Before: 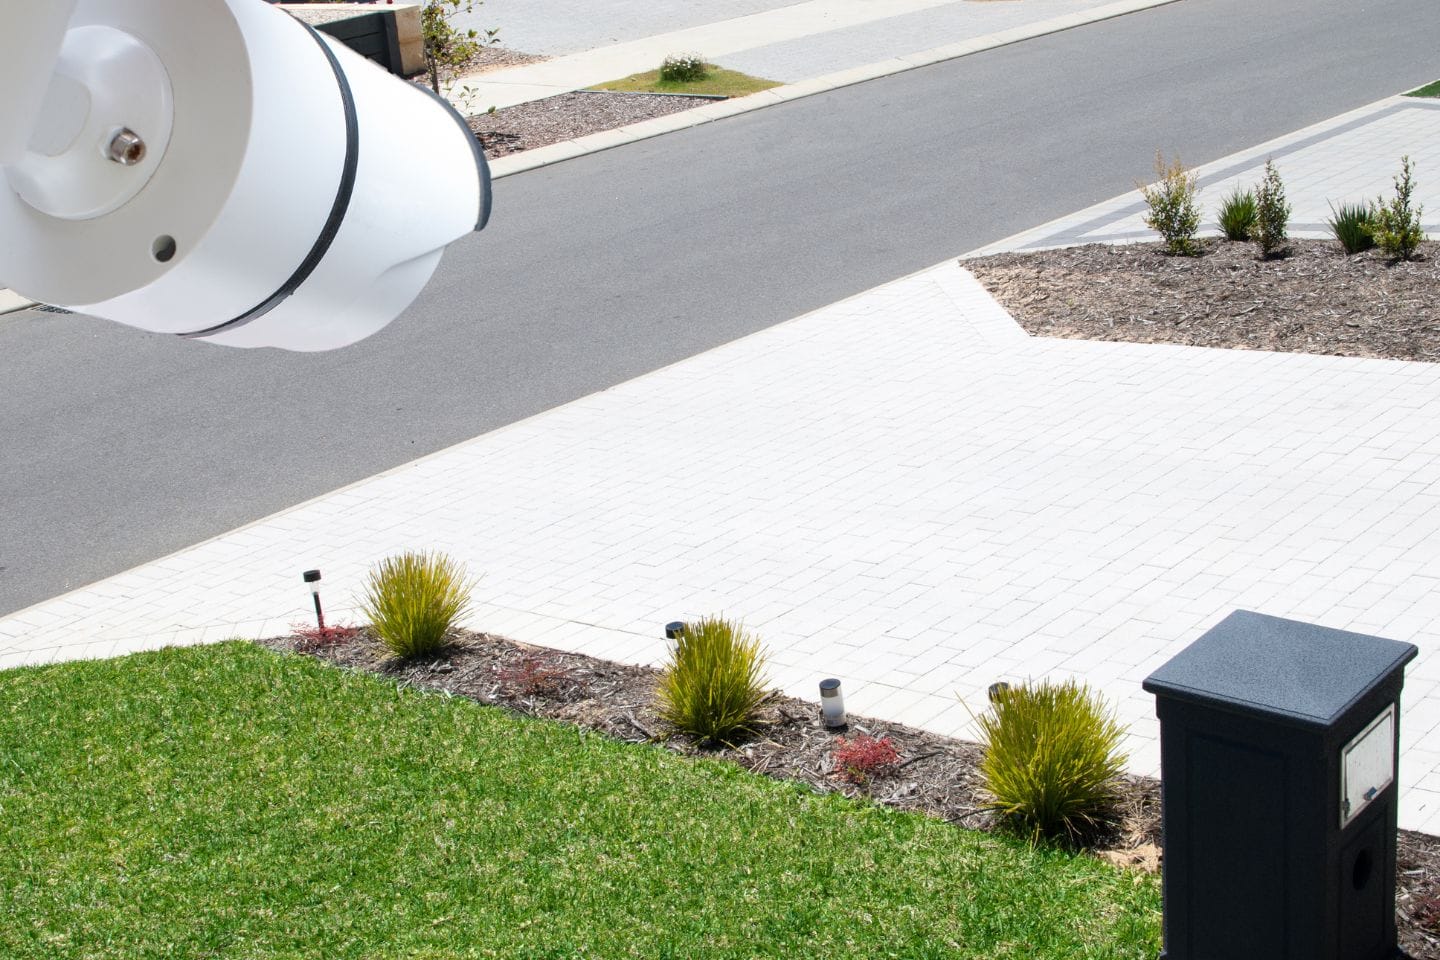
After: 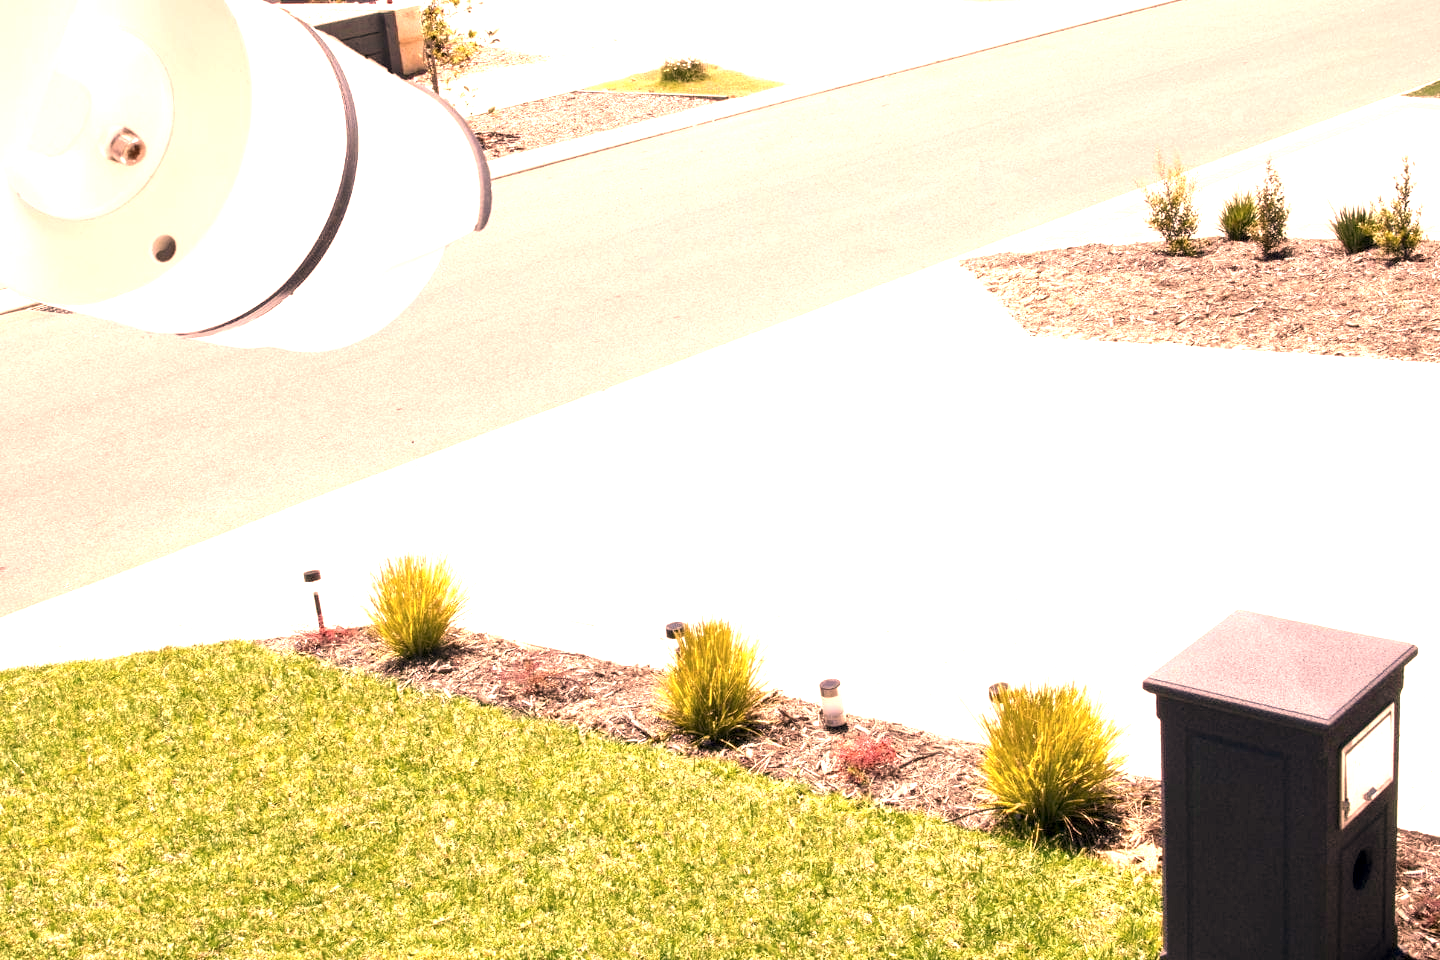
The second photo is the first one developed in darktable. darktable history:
color correction: highlights a* 40, highlights b* 40, saturation 0.69
exposure: black level correction 0.001, exposure 1.646 EV, compensate exposure bias true, compensate highlight preservation false
